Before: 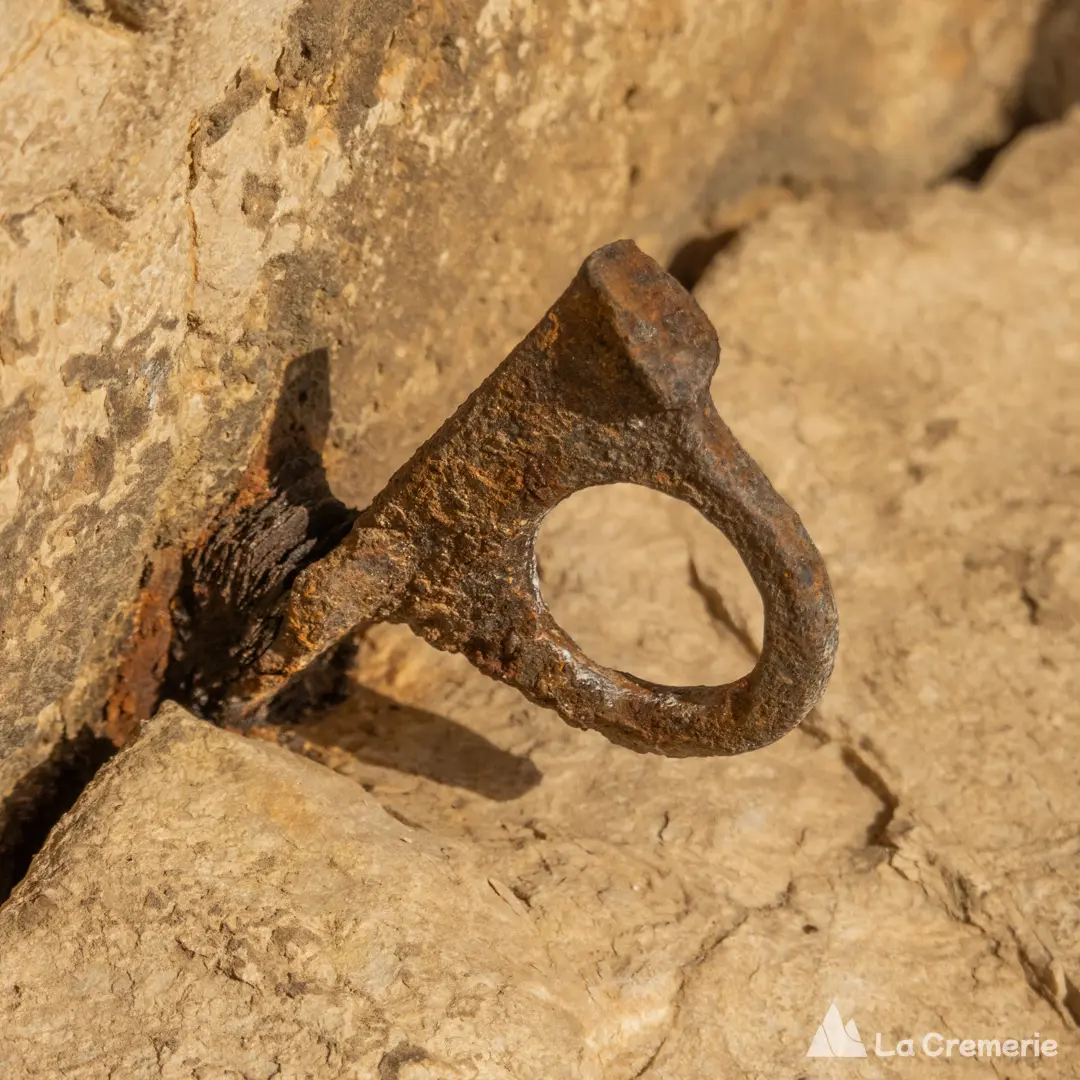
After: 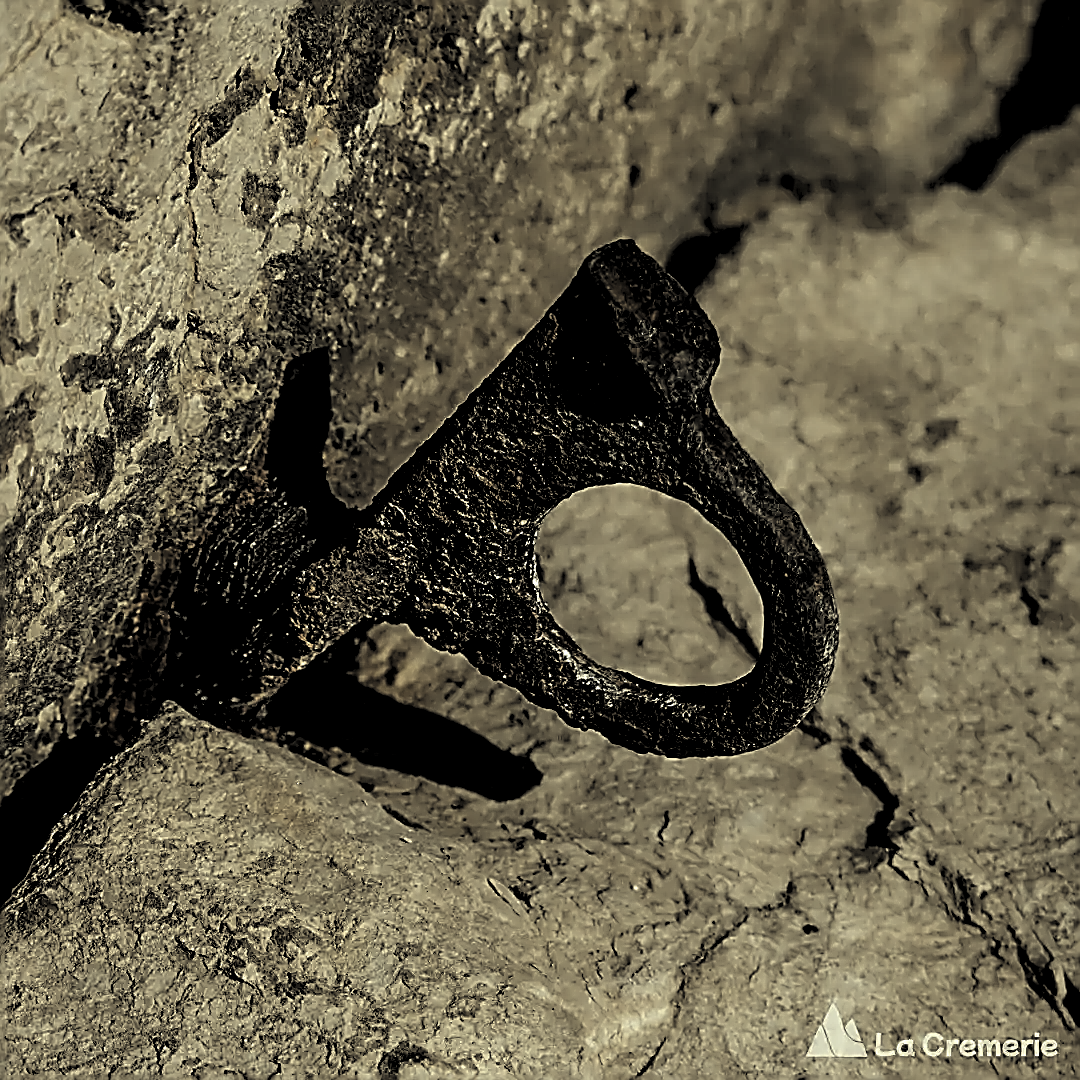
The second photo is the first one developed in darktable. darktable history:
sharpen: amount 1.995
levels: levels [0.514, 0.759, 1]
contrast brightness saturation: brightness 0.181, saturation -0.519
color correction: highlights a* -5.92, highlights b* 10.86
